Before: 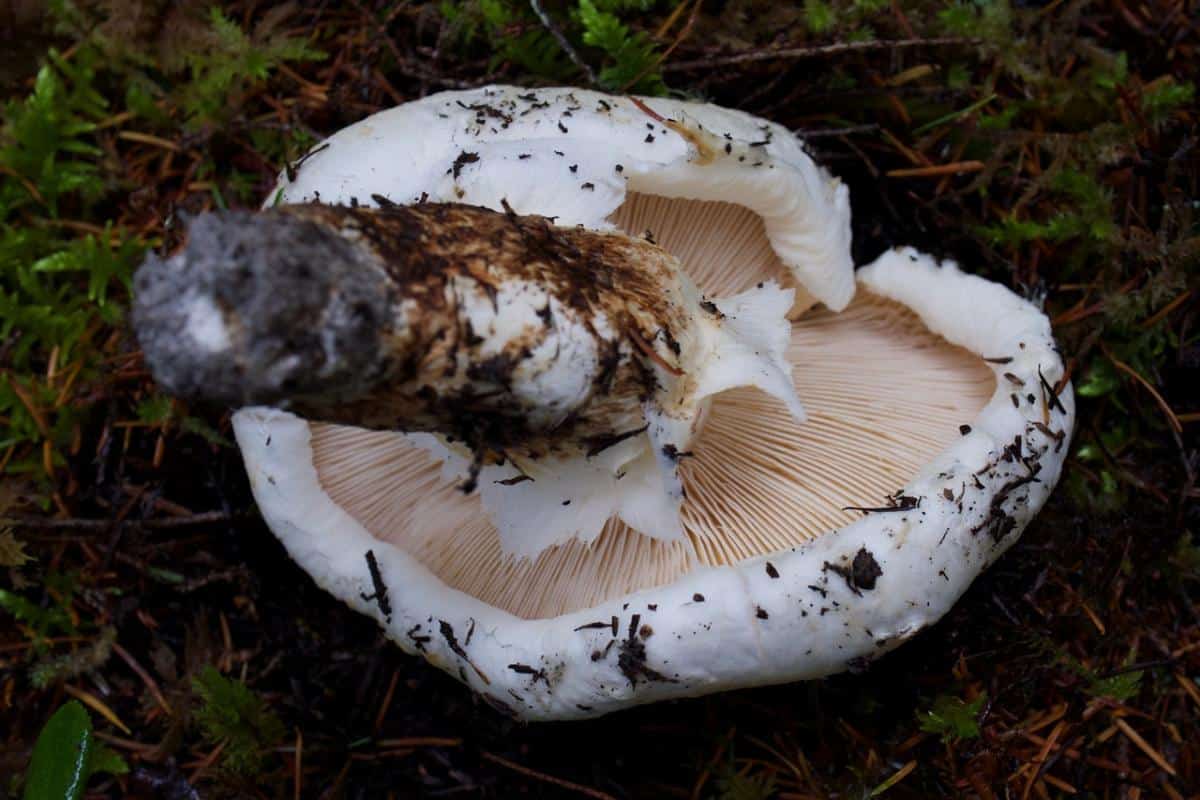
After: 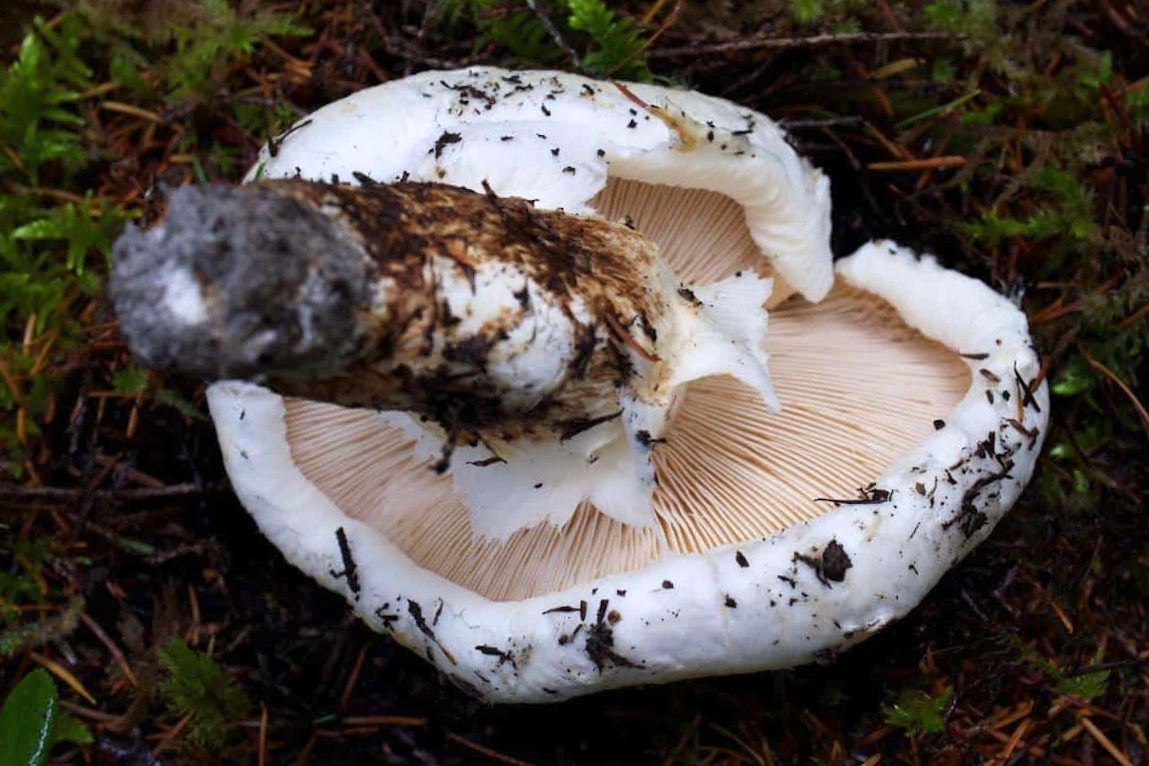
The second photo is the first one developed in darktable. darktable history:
crop and rotate: angle -1.69°
tone equalizer: on, module defaults
exposure: black level correction 0, exposure 0.5 EV, compensate highlight preservation false
